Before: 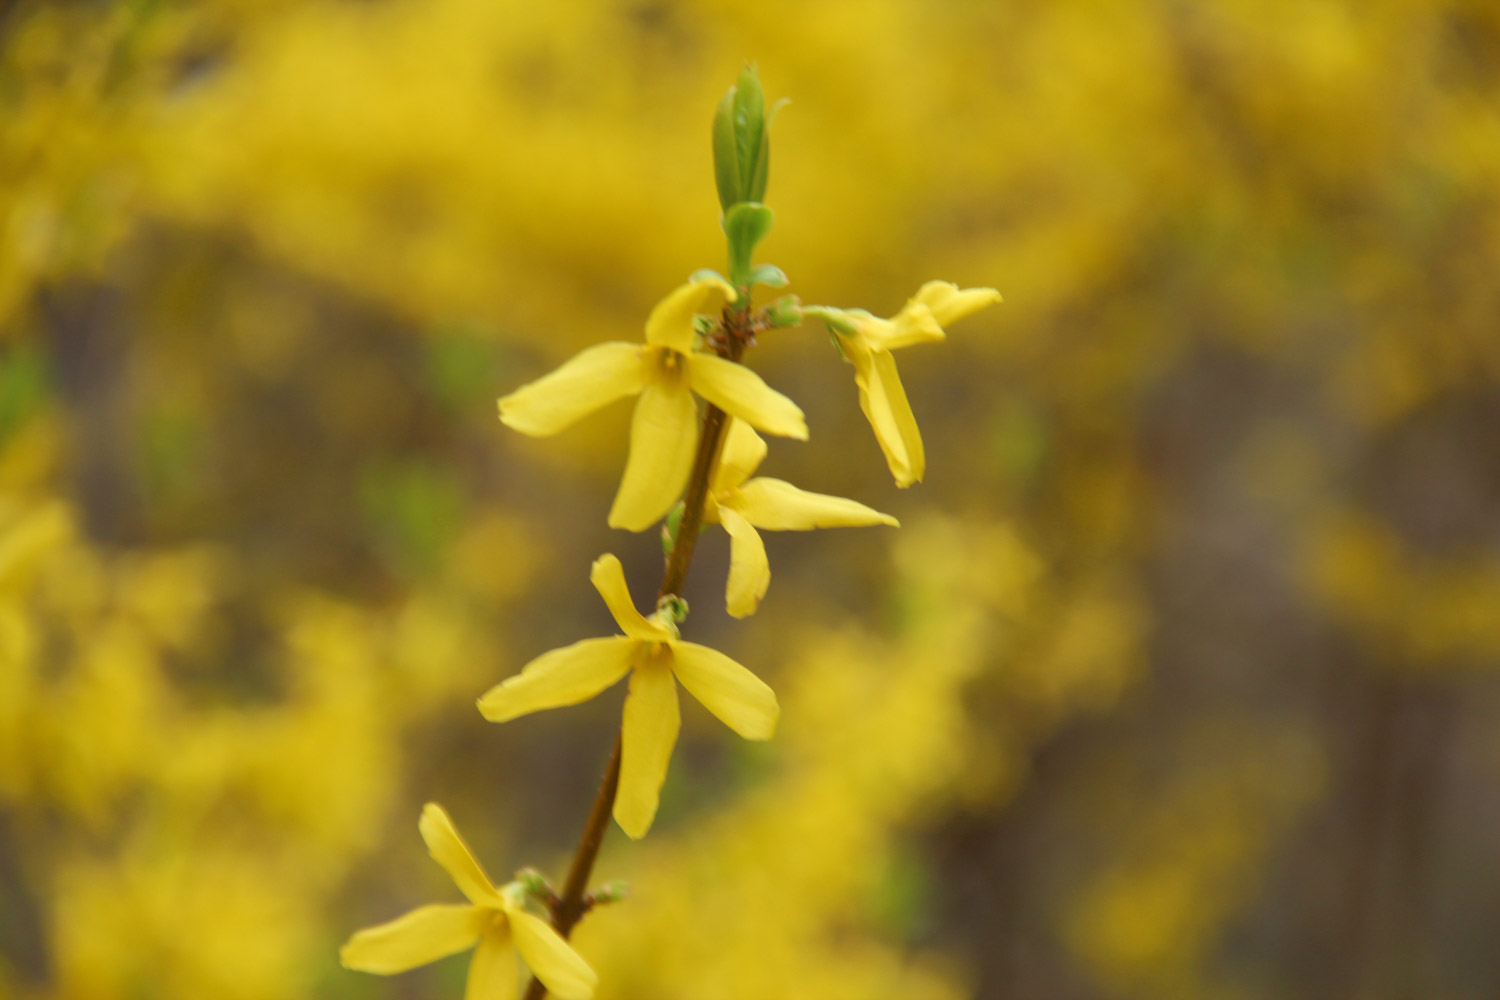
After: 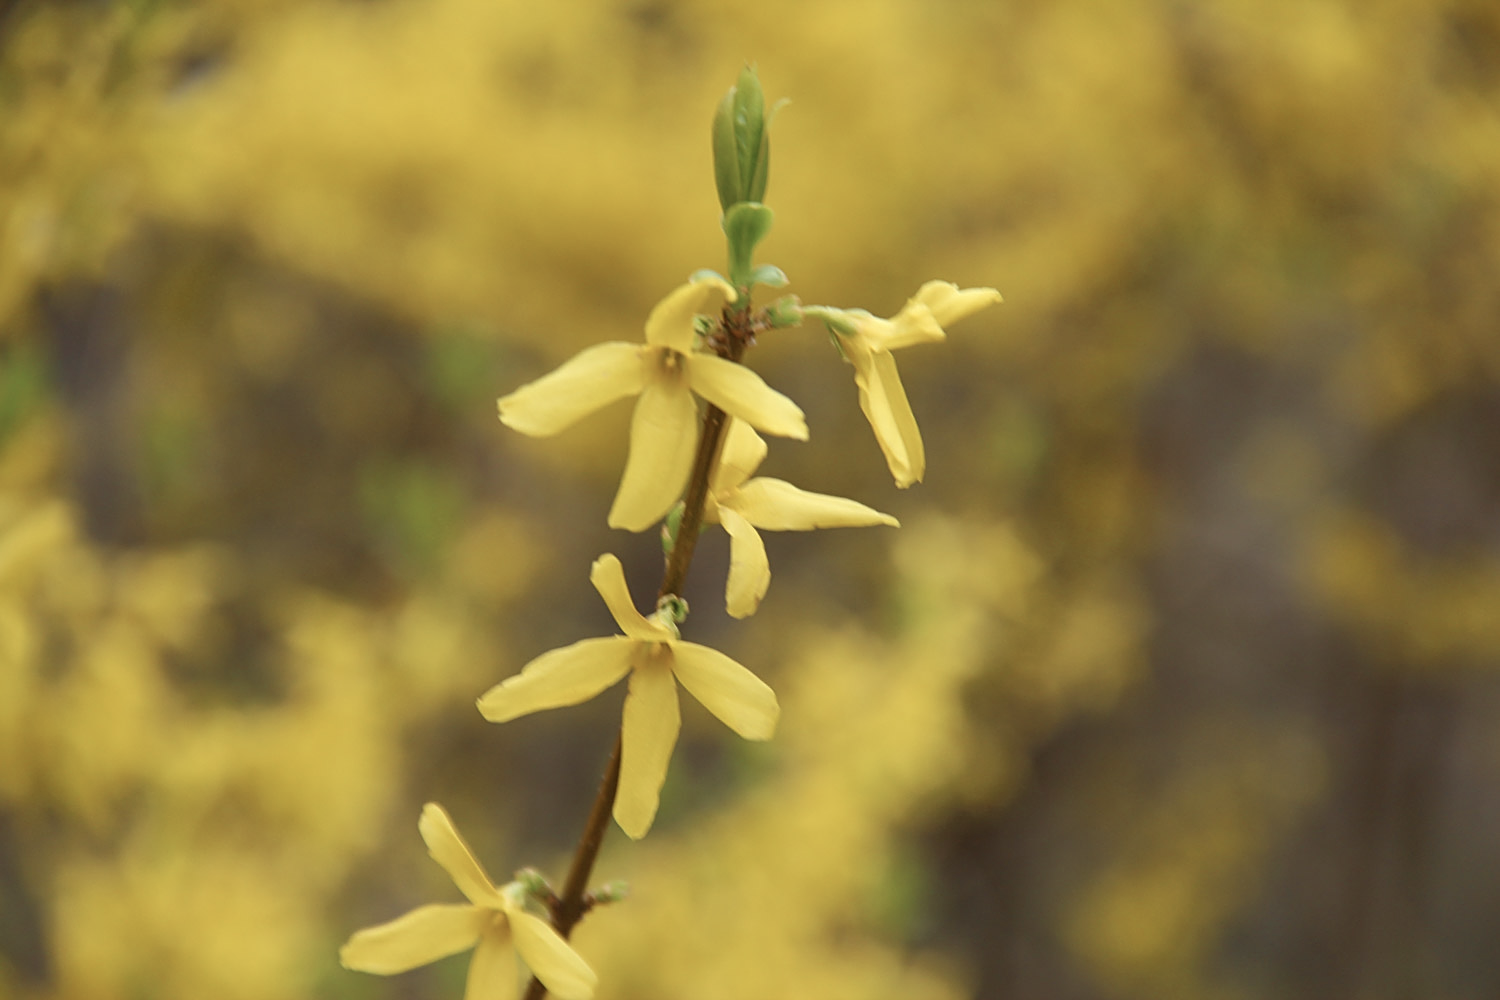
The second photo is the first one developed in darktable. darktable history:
contrast brightness saturation: contrast 0.06, brightness -0.008, saturation -0.247
sharpen: on, module defaults
